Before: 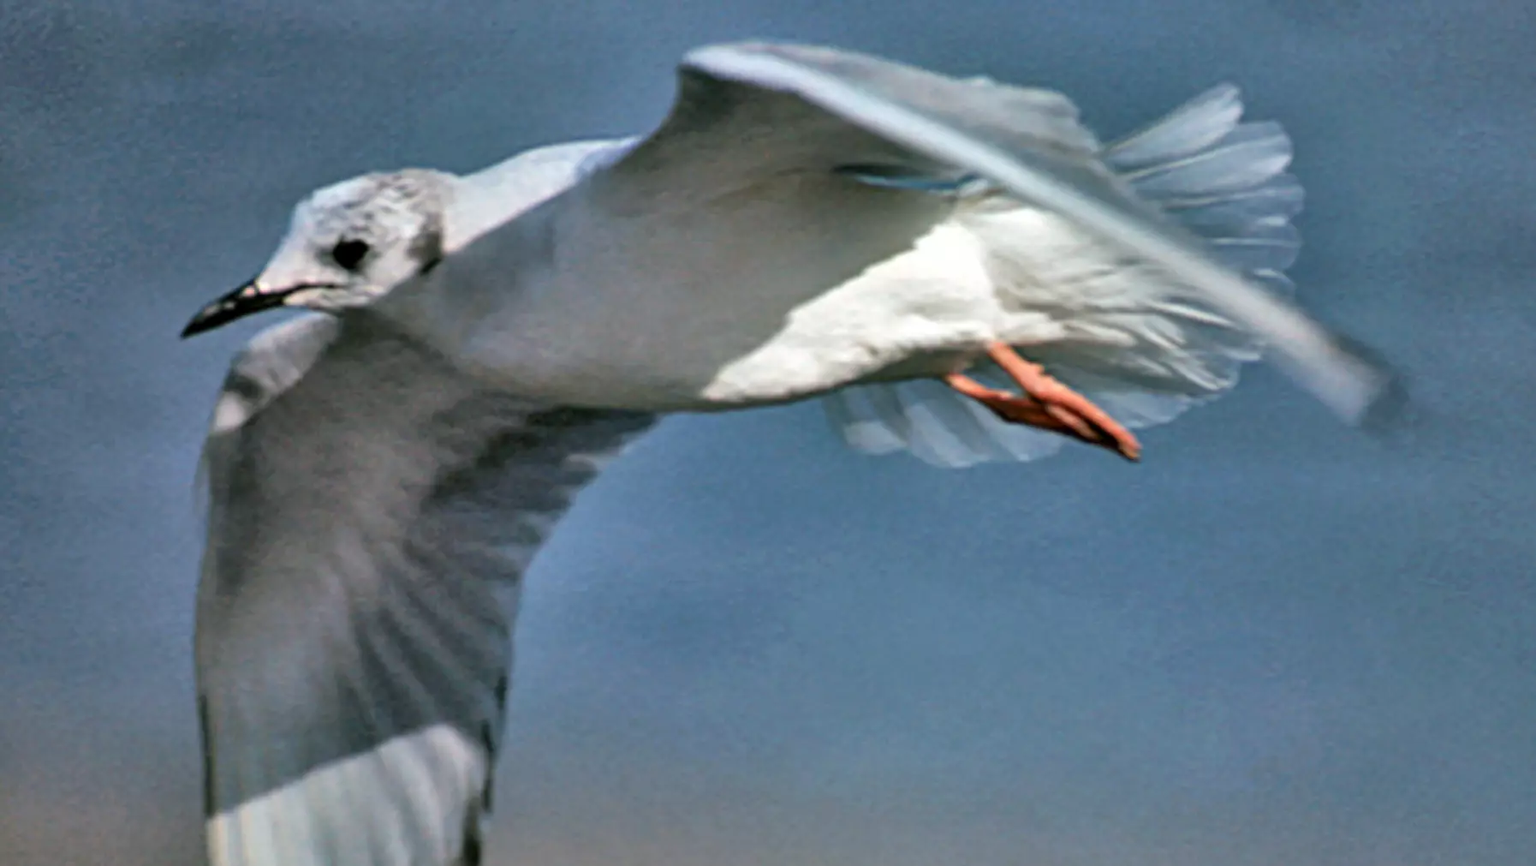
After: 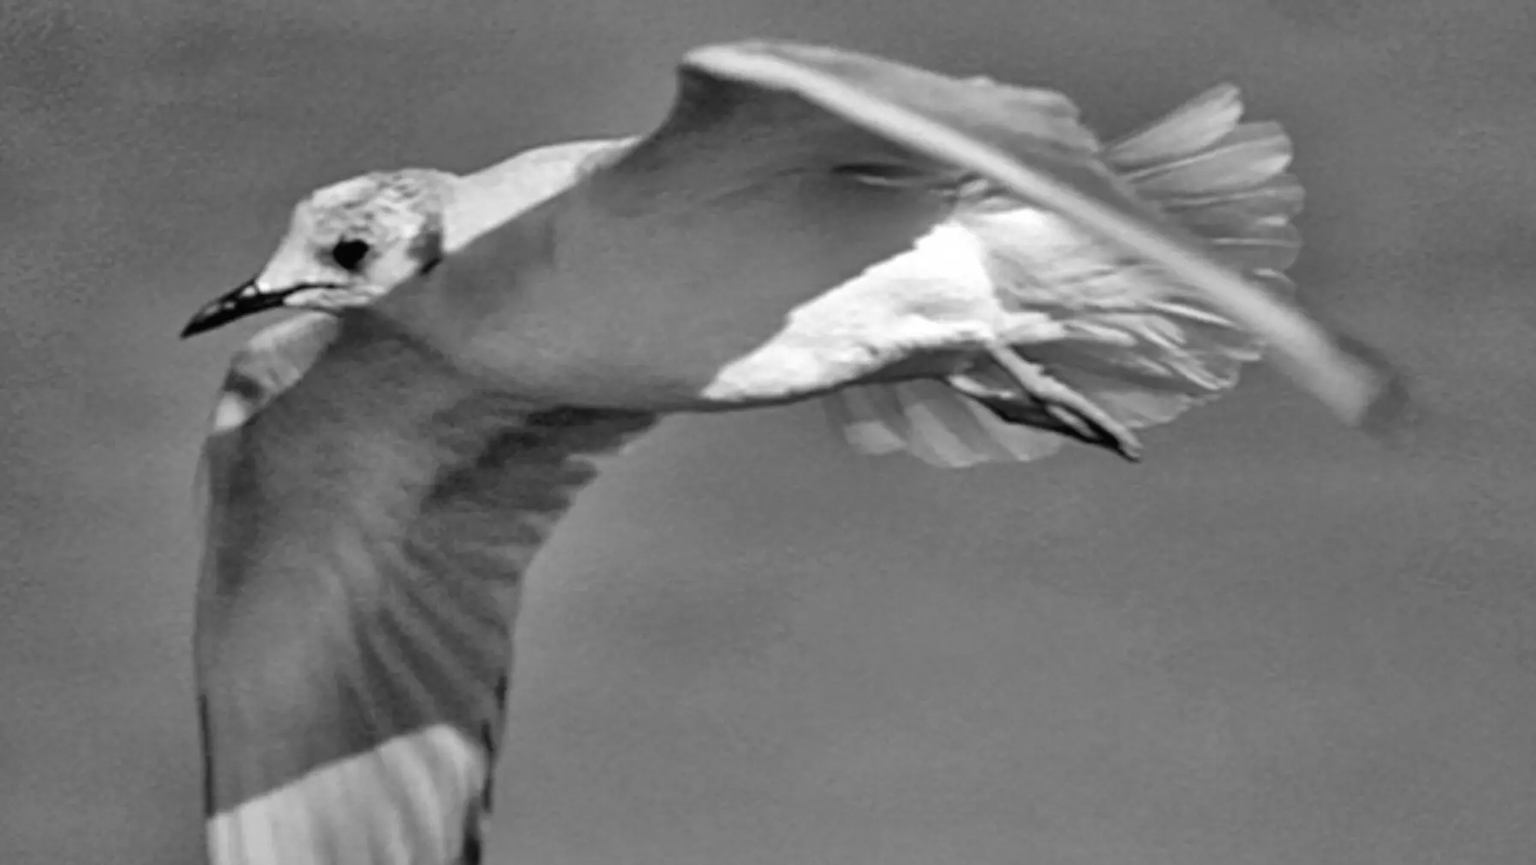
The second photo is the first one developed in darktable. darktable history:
color balance: mode lift, gamma, gain (sRGB), lift [1, 1, 1.022, 1.026]
monochrome: on, module defaults
shadows and highlights: radius 100.41, shadows 50.55, highlights -64.36, highlights color adjustment 49.82%, soften with gaussian
